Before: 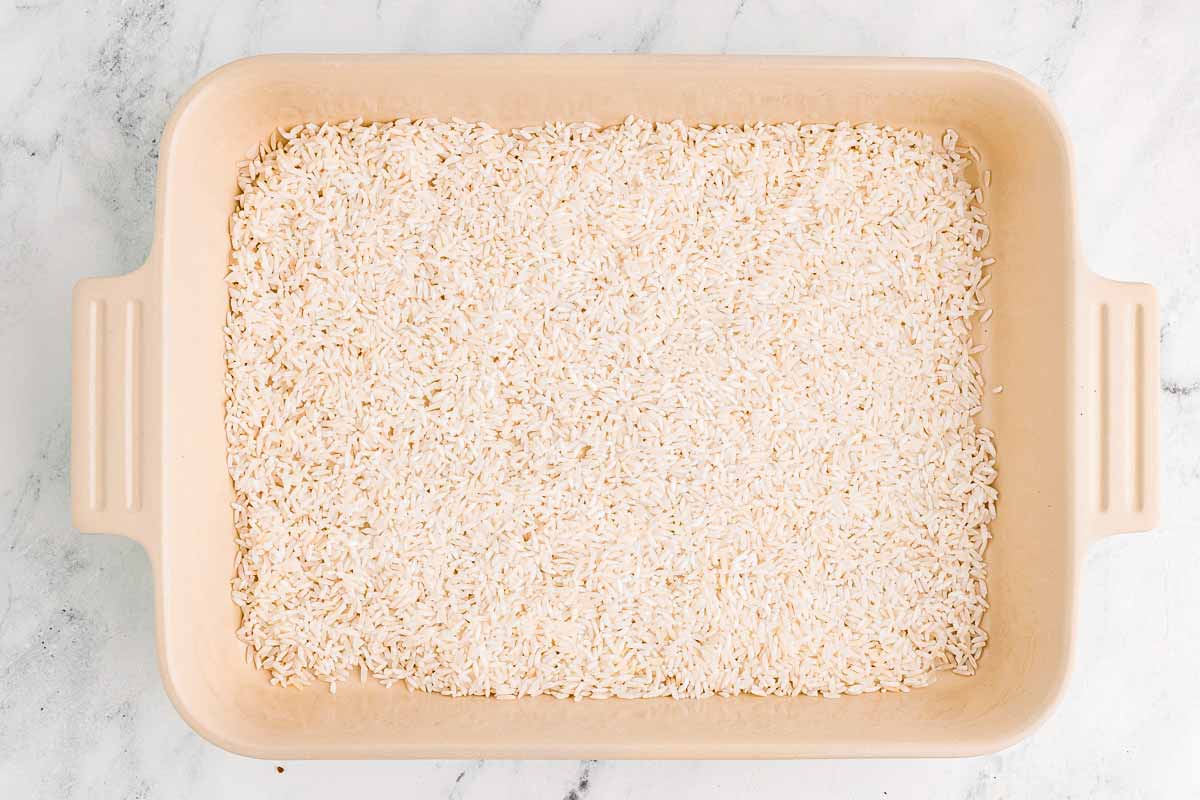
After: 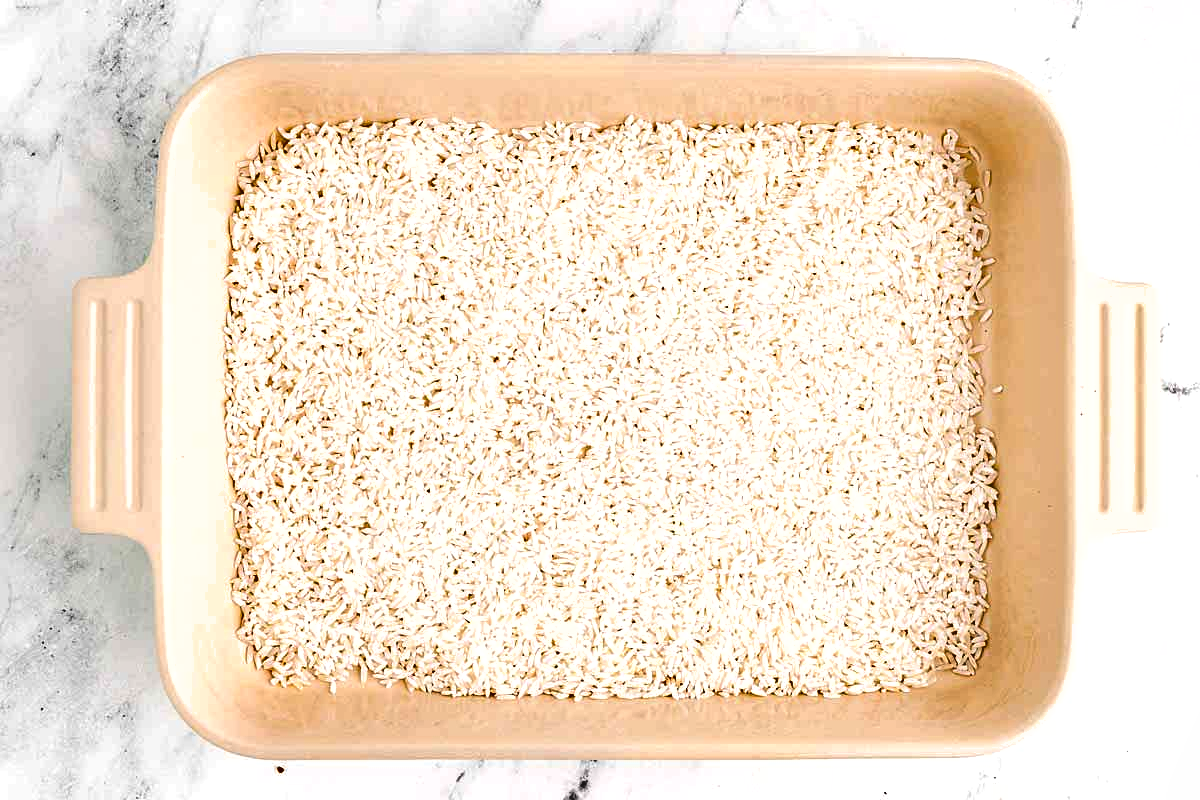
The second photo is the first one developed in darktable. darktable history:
tone equalizer: -8 EV -0.417 EV, -7 EV -0.389 EV, -6 EV -0.333 EV, -5 EV -0.222 EV, -3 EV 0.222 EV, -2 EV 0.333 EV, -1 EV 0.389 EV, +0 EV 0.417 EV, edges refinement/feathering 500, mask exposure compensation -1.57 EV, preserve details no
shadows and highlights: shadows 32.83, highlights -47.7, soften with gaussian
